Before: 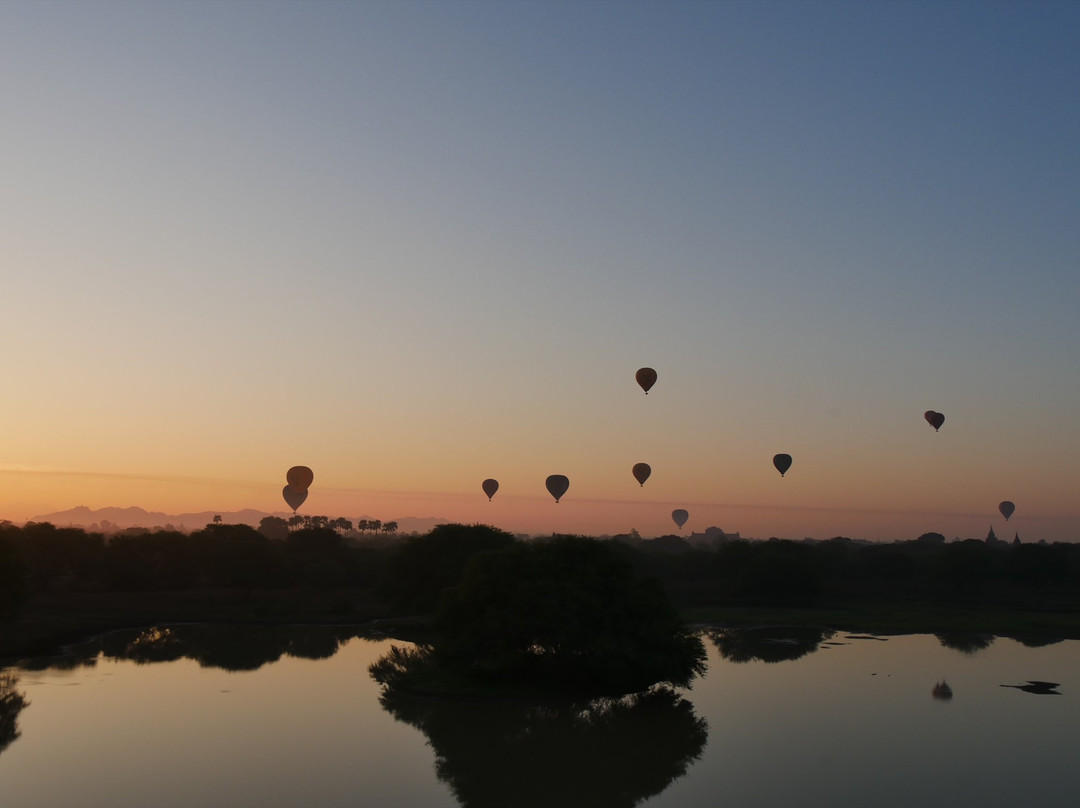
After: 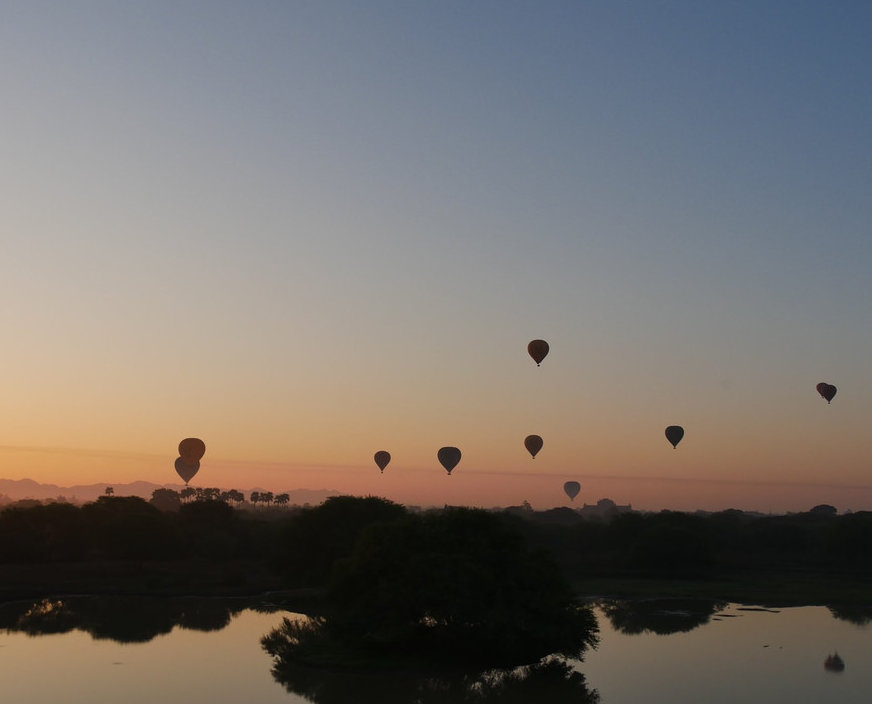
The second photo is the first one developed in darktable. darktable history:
crop: left 10.015%, top 3.542%, right 9.209%, bottom 9.207%
